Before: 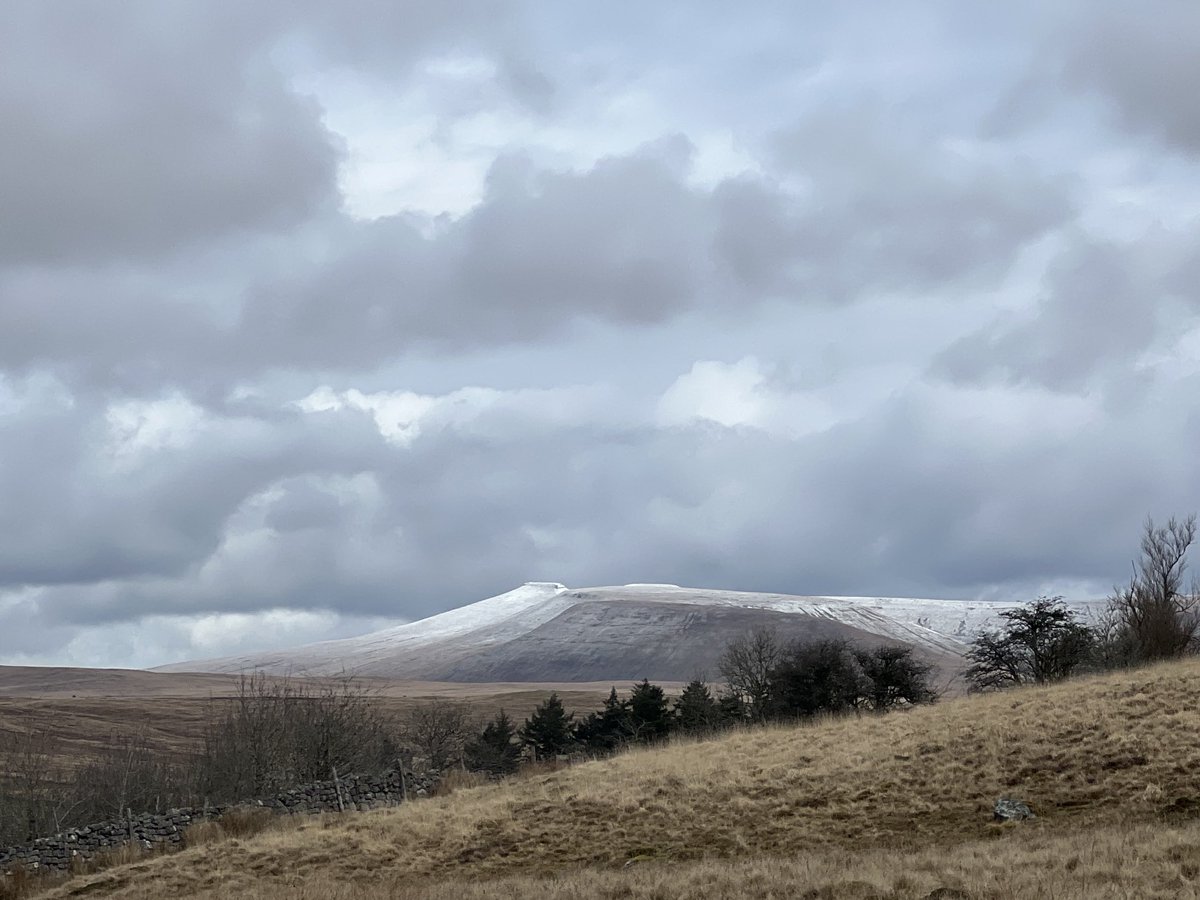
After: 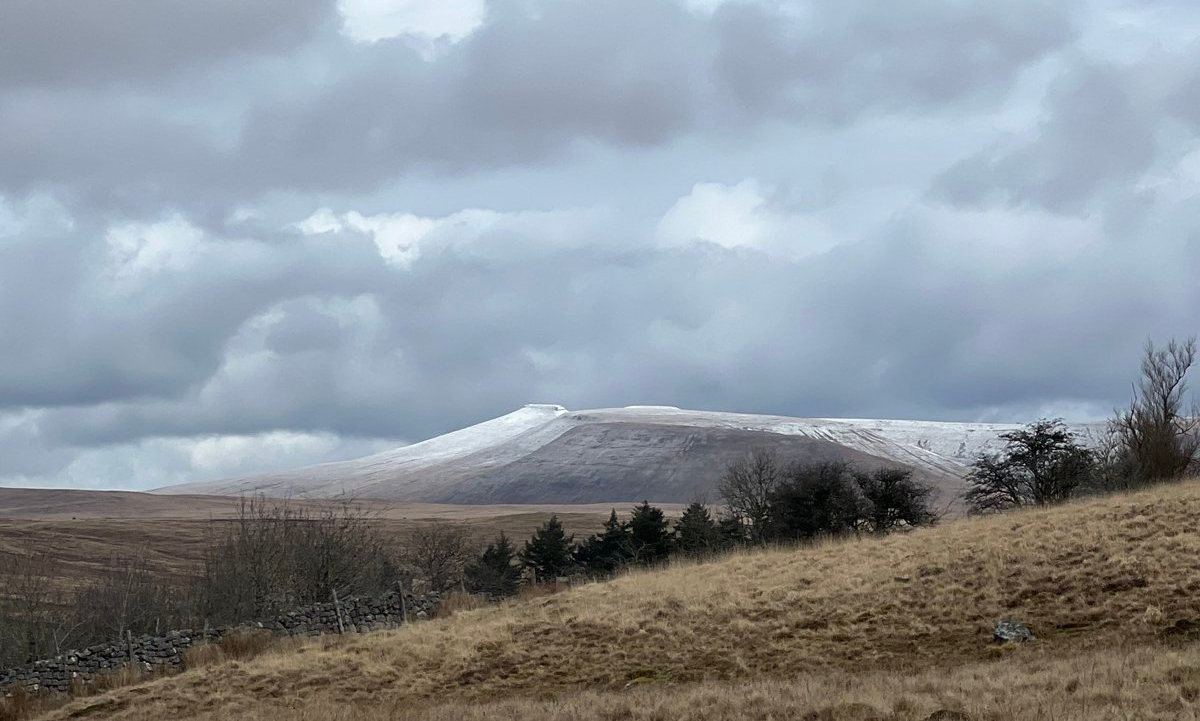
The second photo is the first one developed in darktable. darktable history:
crop and rotate: top 19.879%
